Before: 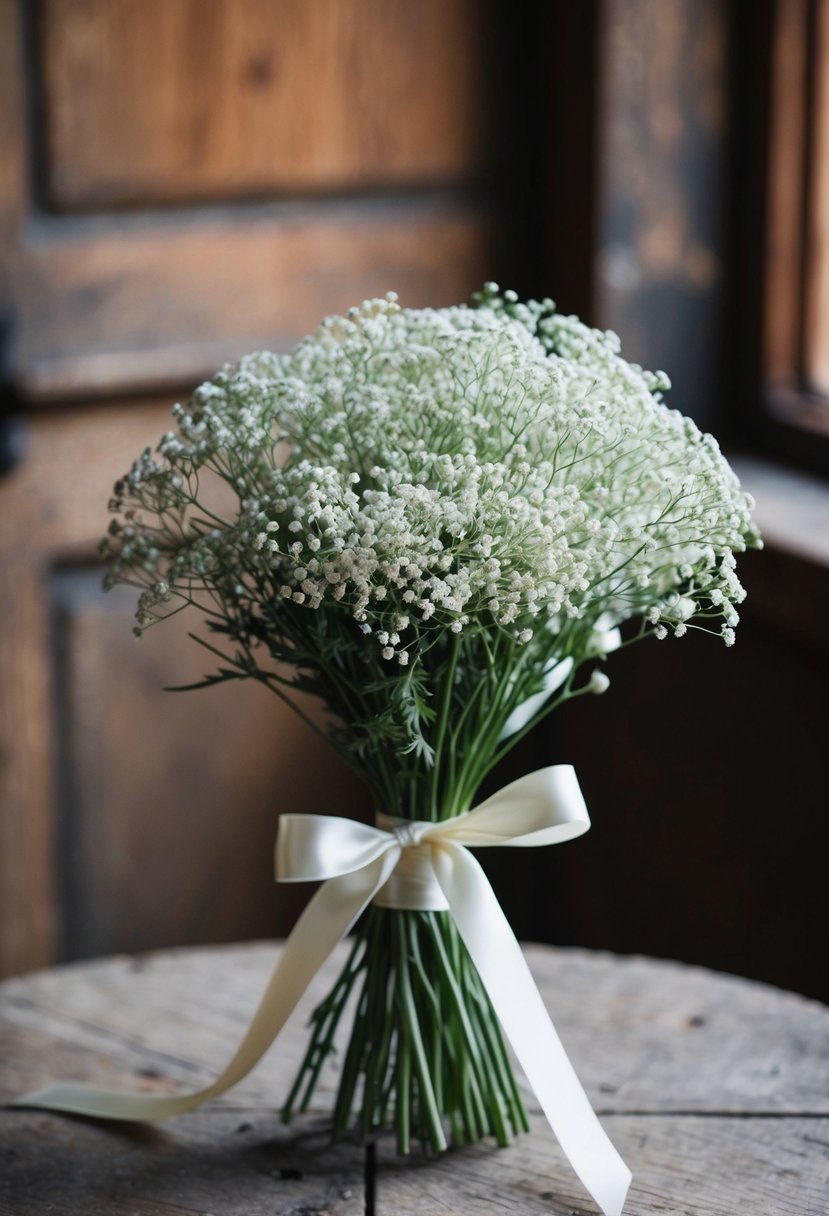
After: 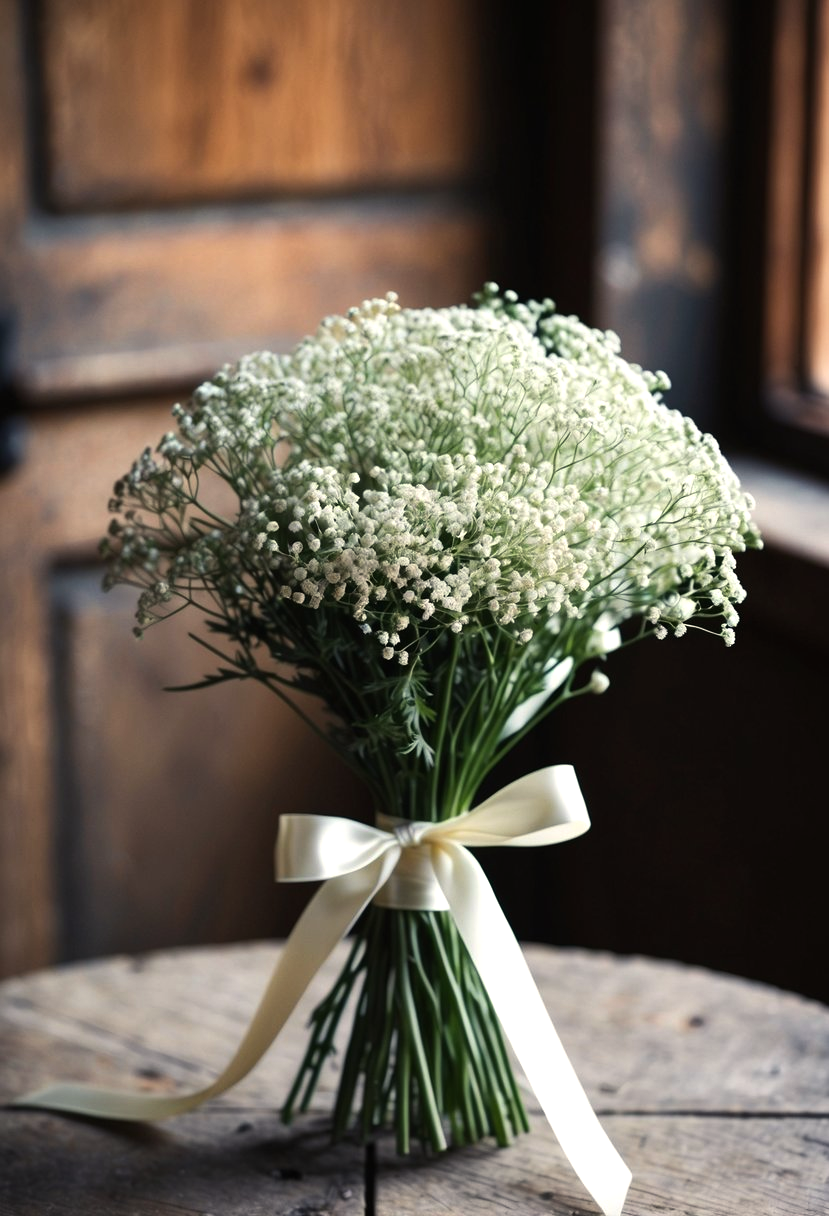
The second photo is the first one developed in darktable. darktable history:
color balance rgb: shadows lift › chroma 1.003%, shadows lift › hue 242.54°, power › chroma 0.276%, power › hue 23.33°, highlights gain › chroma 3.036%, highlights gain › hue 76.87°, perceptual saturation grading › global saturation -0.043%, perceptual brilliance grading › highlights 13.658%, perceptual brilliance grading › mid-tones 8.696%, perceptual brilliance grading › shadows -17.947%, global vibrance 20%
